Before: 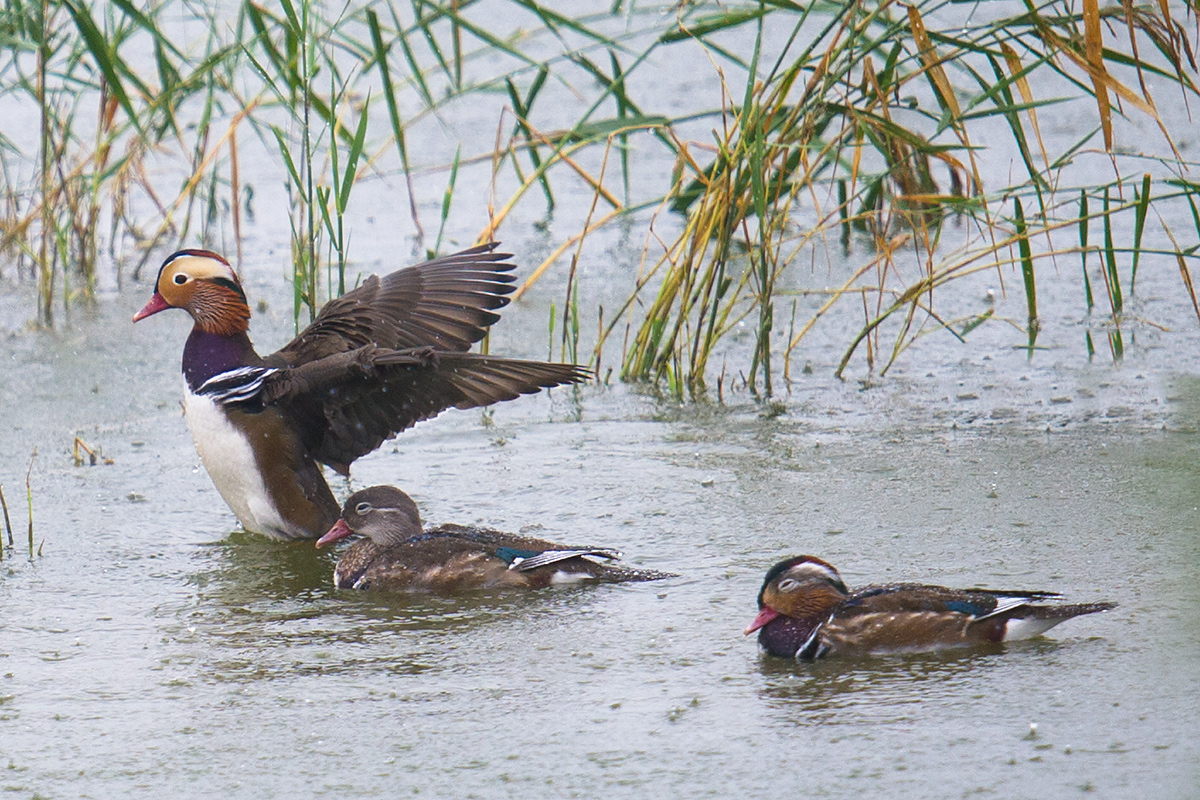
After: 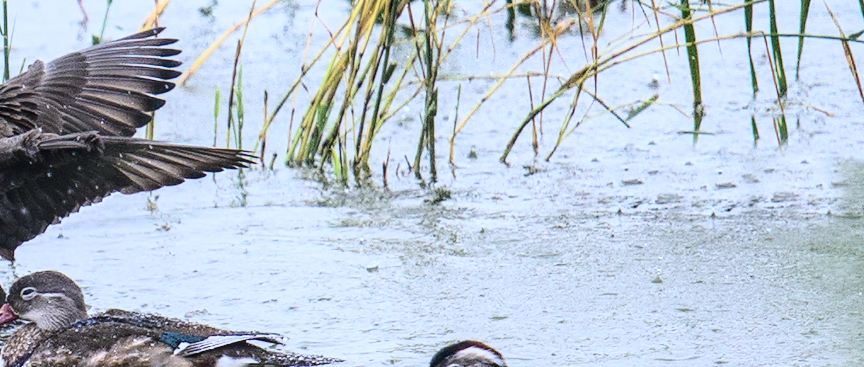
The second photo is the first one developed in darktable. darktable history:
tone curve: curves: ch0 [(0, 0) (0.003, 0.001) (0.011, 0.004) (0.025, 0.009) (0.044, 0.016) (0.069, 0.025) (0.1, 0.036) (0.136, 0.059) (0.177, 0.103) (0.224, 0.175) (0.277, 0.274) (0.335, 0.395) (0.399, 0.52) (0.468, 0.635) (0.543, 0.733) (0.623, 0.817) (0.709, 0.888) (0.801, 0.93) (0.898, 0.964) (1, 1)], color space Lab, independent channels, preserve colors none
local contrast: on, module defaults
exposure: exposure -0.116 EV, compensate exposure bias true, compensate highlight preservation false
white balance: red 0.931, blue 1.11
color balance rgb: on, module defaults
crop and rotate: left 27.938%, top 27.046%, bottom 27.046%
tone equalizer: -7 EV 0.13 EV, smoothing diameter 25%, edges refinement/feathering 10, preserve details guided filter
